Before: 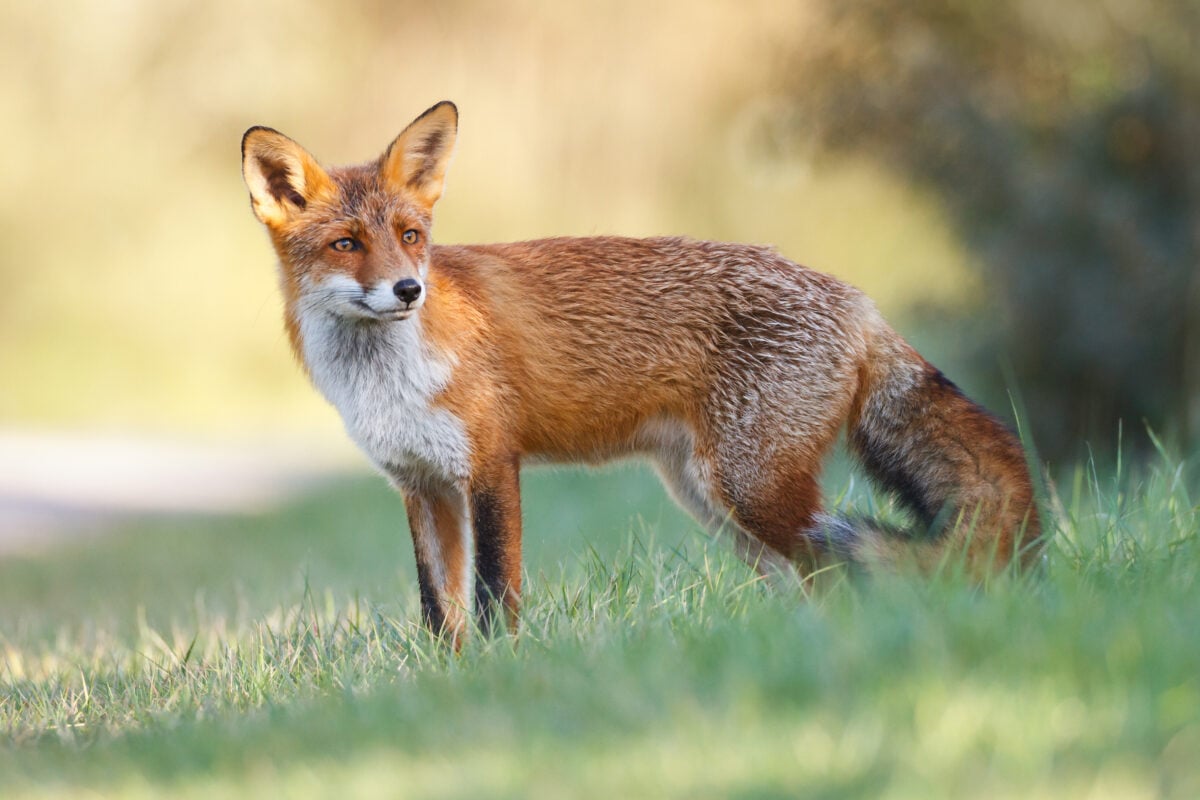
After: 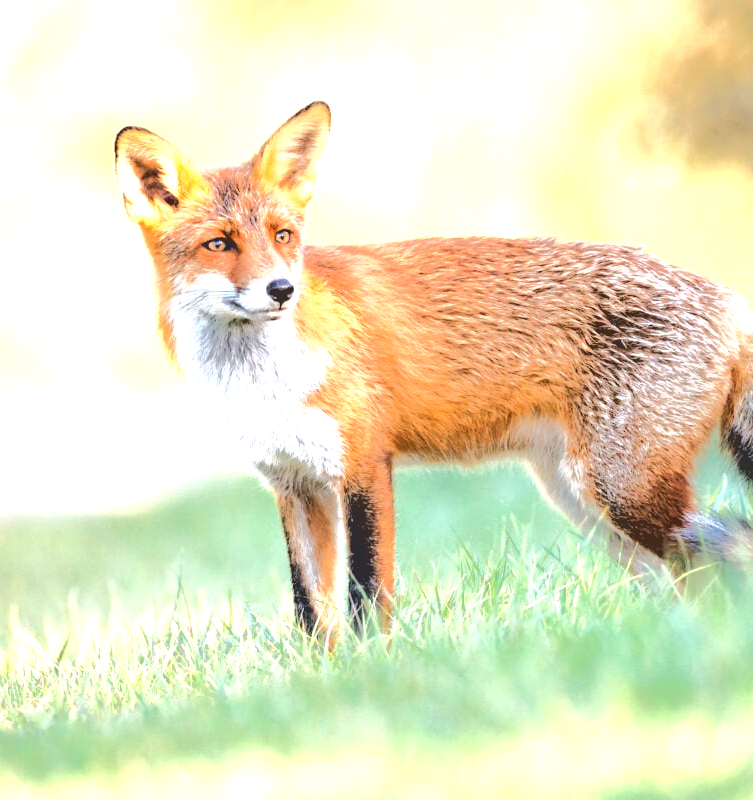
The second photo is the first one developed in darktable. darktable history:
base curve: curves: ch0 [(0.065, 0.026) (0.236, 0.358) (0.53, 0.546) (0.777, 0.841) (0.924, 0.992)], preserve colors average RGB
exposure: exposure 1.223 EV, compensate highlight preservation false
crop: left 10.644%, right 26.528%
